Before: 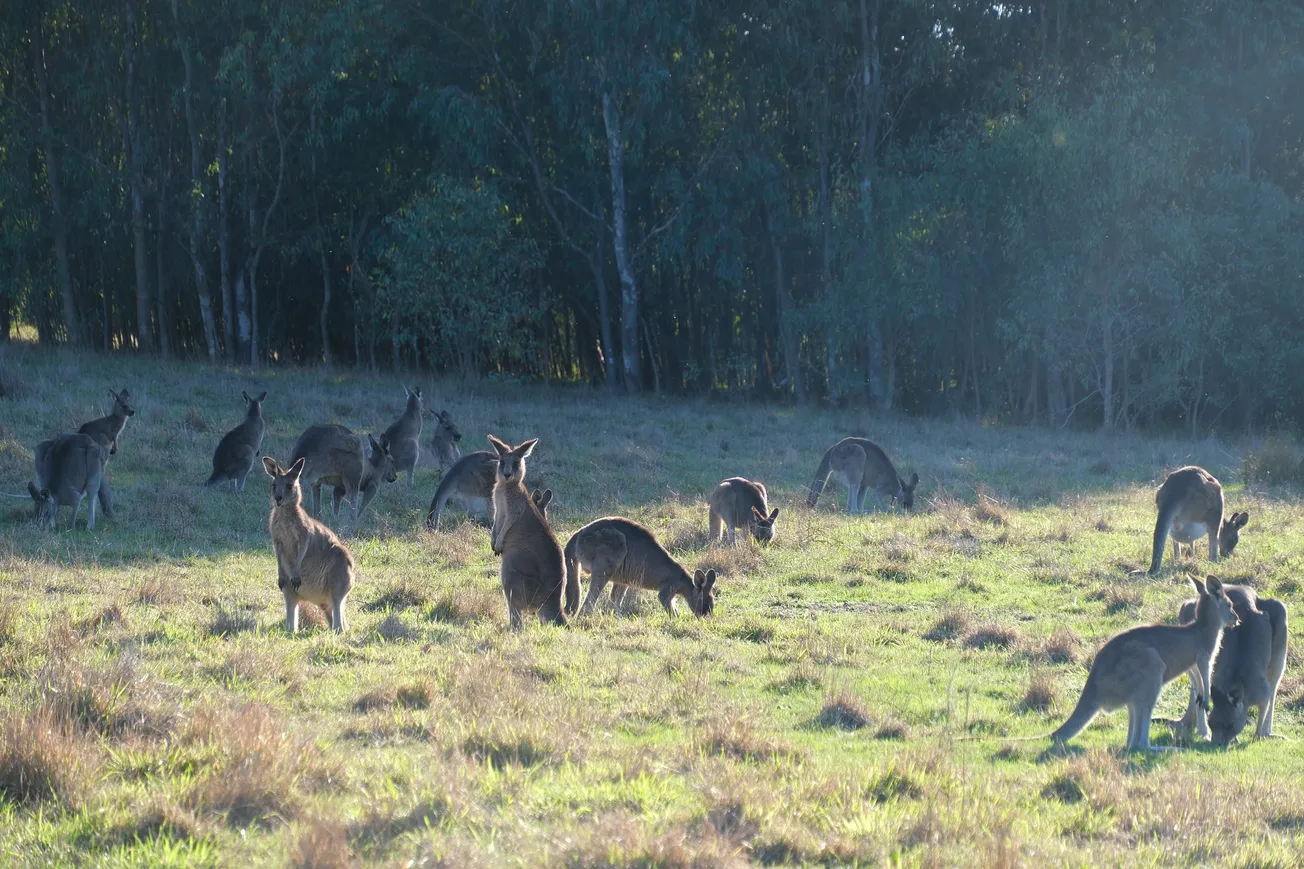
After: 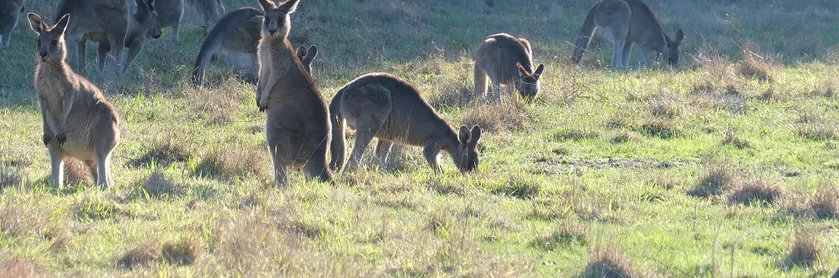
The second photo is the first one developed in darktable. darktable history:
crop: left 18.091%, top 51.13%, right 17.525%, bottom 16.85%
white balance: emerald 1
